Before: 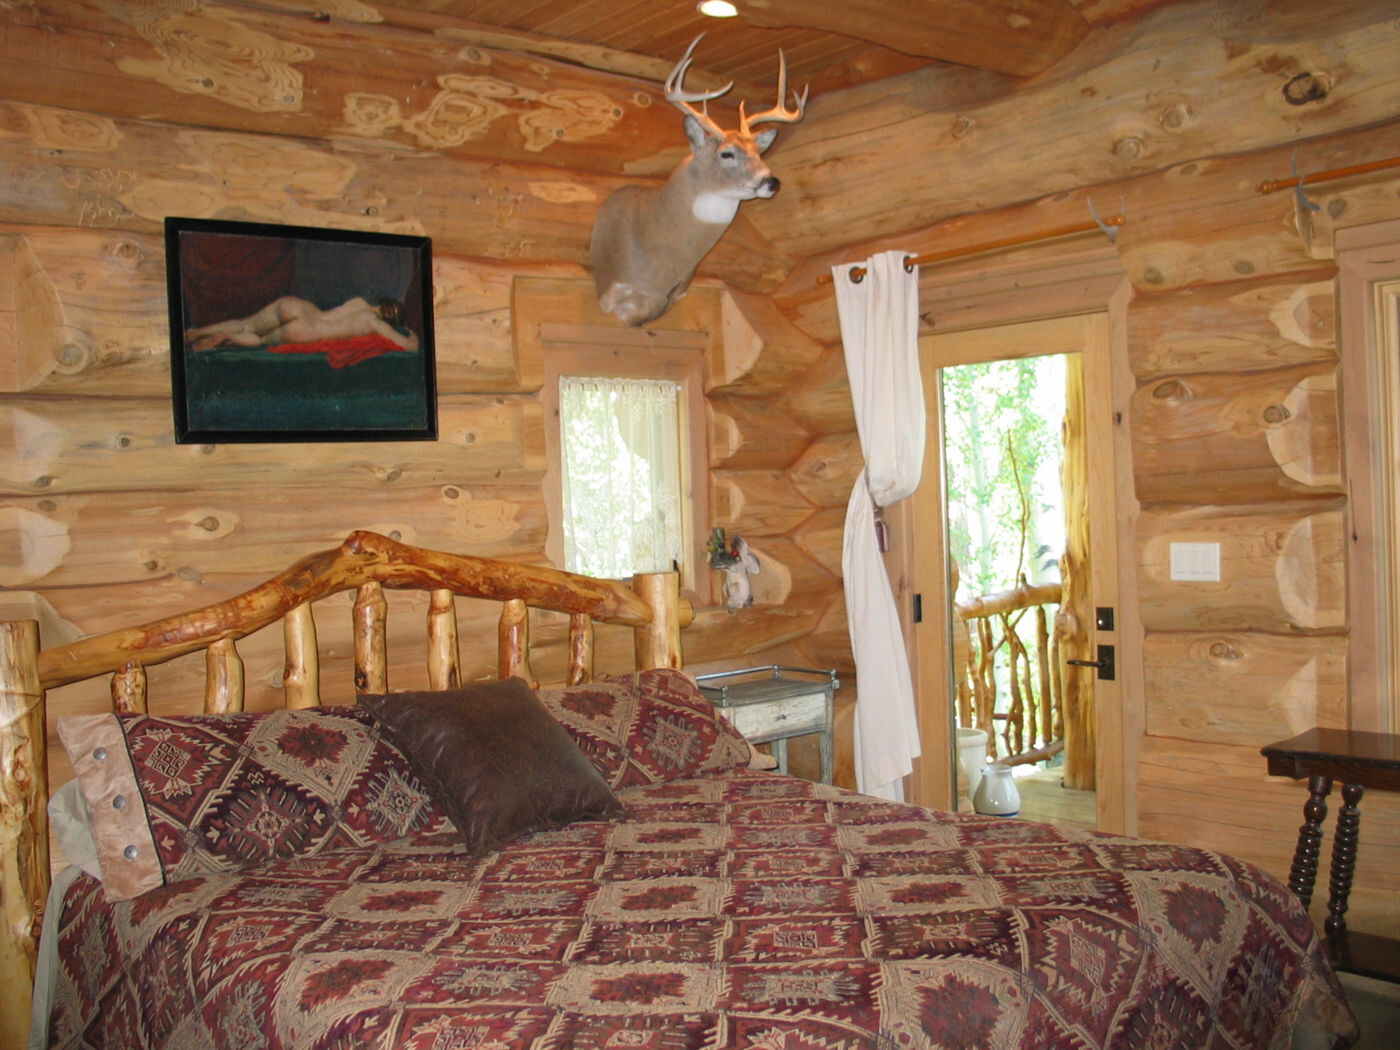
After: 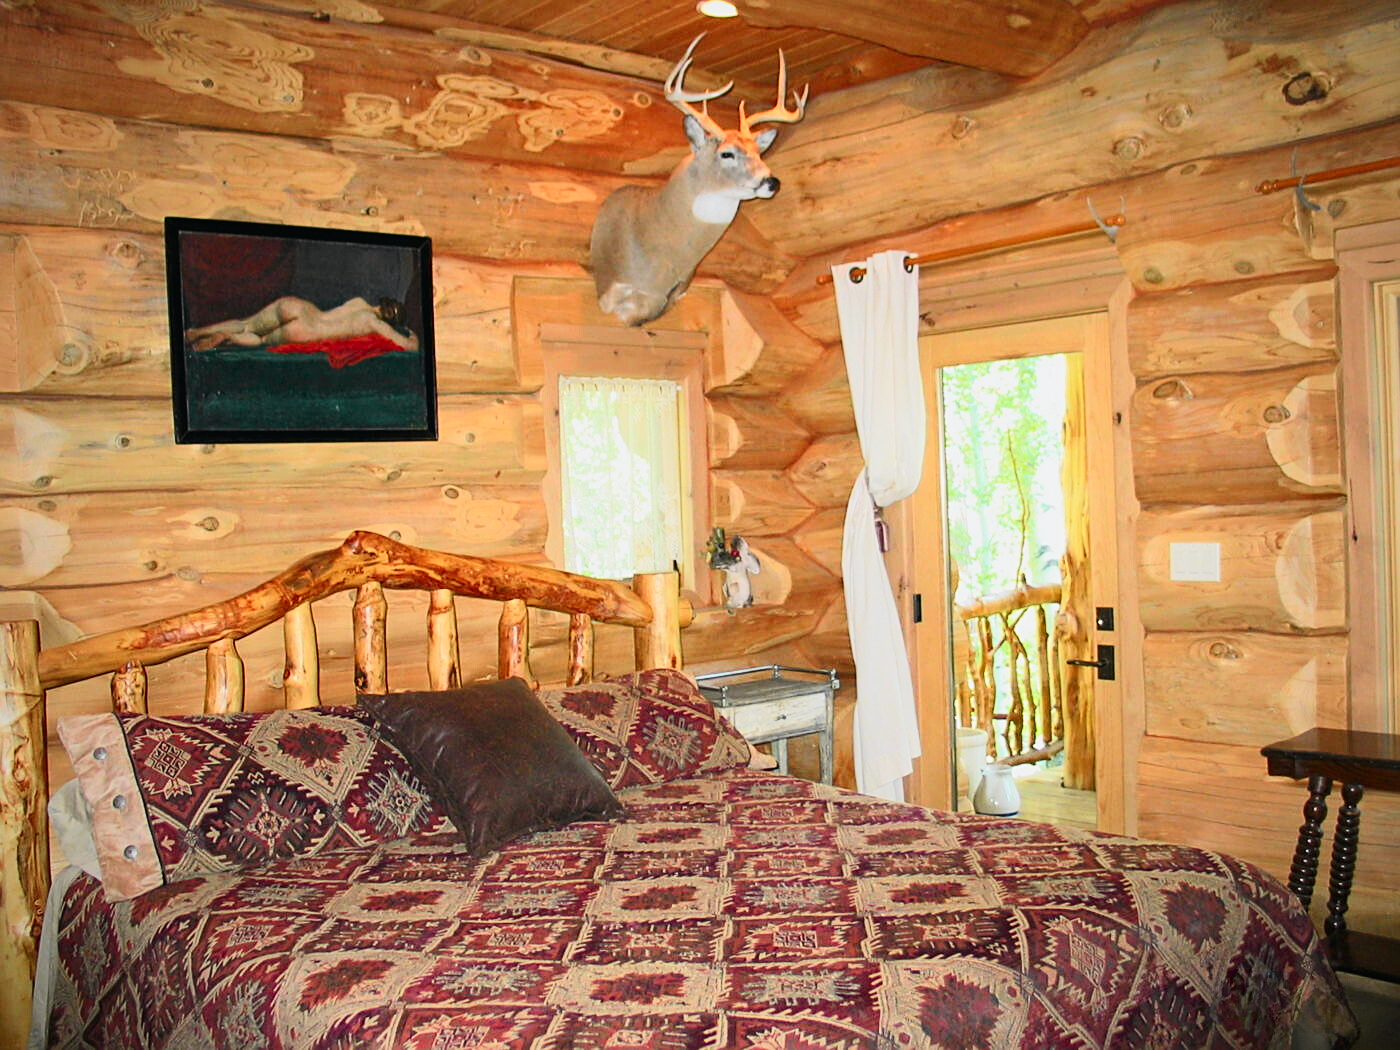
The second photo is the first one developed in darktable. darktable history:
sharpen: on, module defaults
tone curve: curves: ch0 [(0, 0.015) (0.037, 0.022) (0.131, 0.116) (0.316, 0.345) (0.49, 0.615) (0.677, 0.82) (0.813, 0.891) (1, 0.955)]; ch1 [(0, 0) (0.366, 0.367) (0.475, 0.462) (0.494, 0.496) (0.504, 0.497) (0.554, 0.571) (0.618, 0.668) (1, 1)]; ch2 [(0, 0) (0.333, 0.346) (0.375, 0.375) (0.435, 0.424) (0.476, 0.492) (0.502, 0.499) (0.525, 0.522) (0.558, 0.575) (0.614, 0.656) (1, 1)], color space Lab, independent channels, preserve colors none
vignetting: fall-off start 71.46%, brightness -0.314, saturation -0.047
